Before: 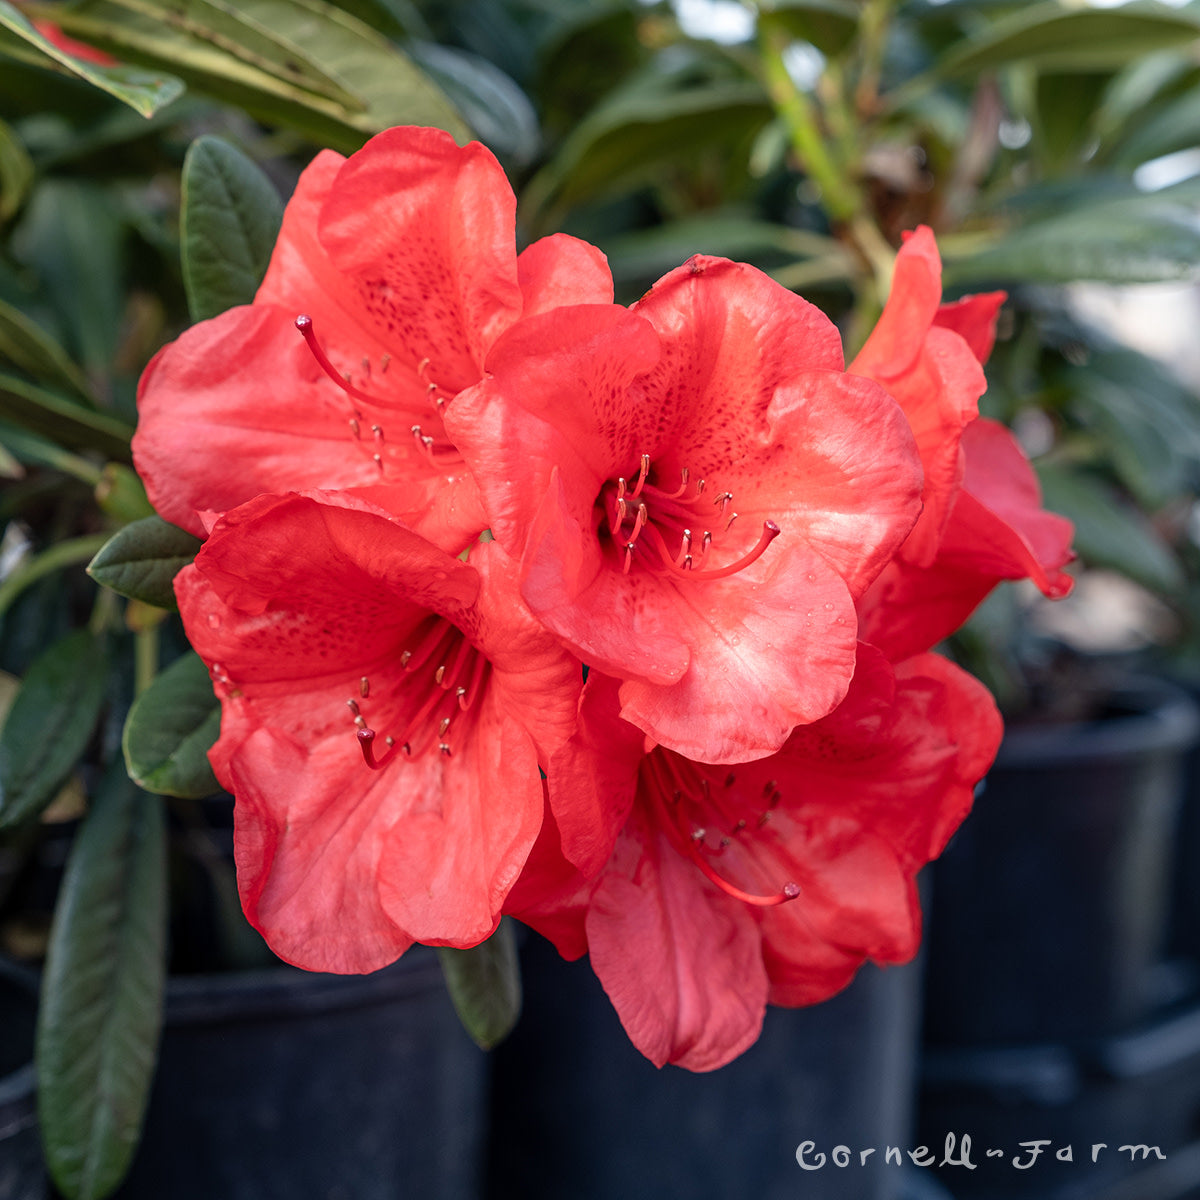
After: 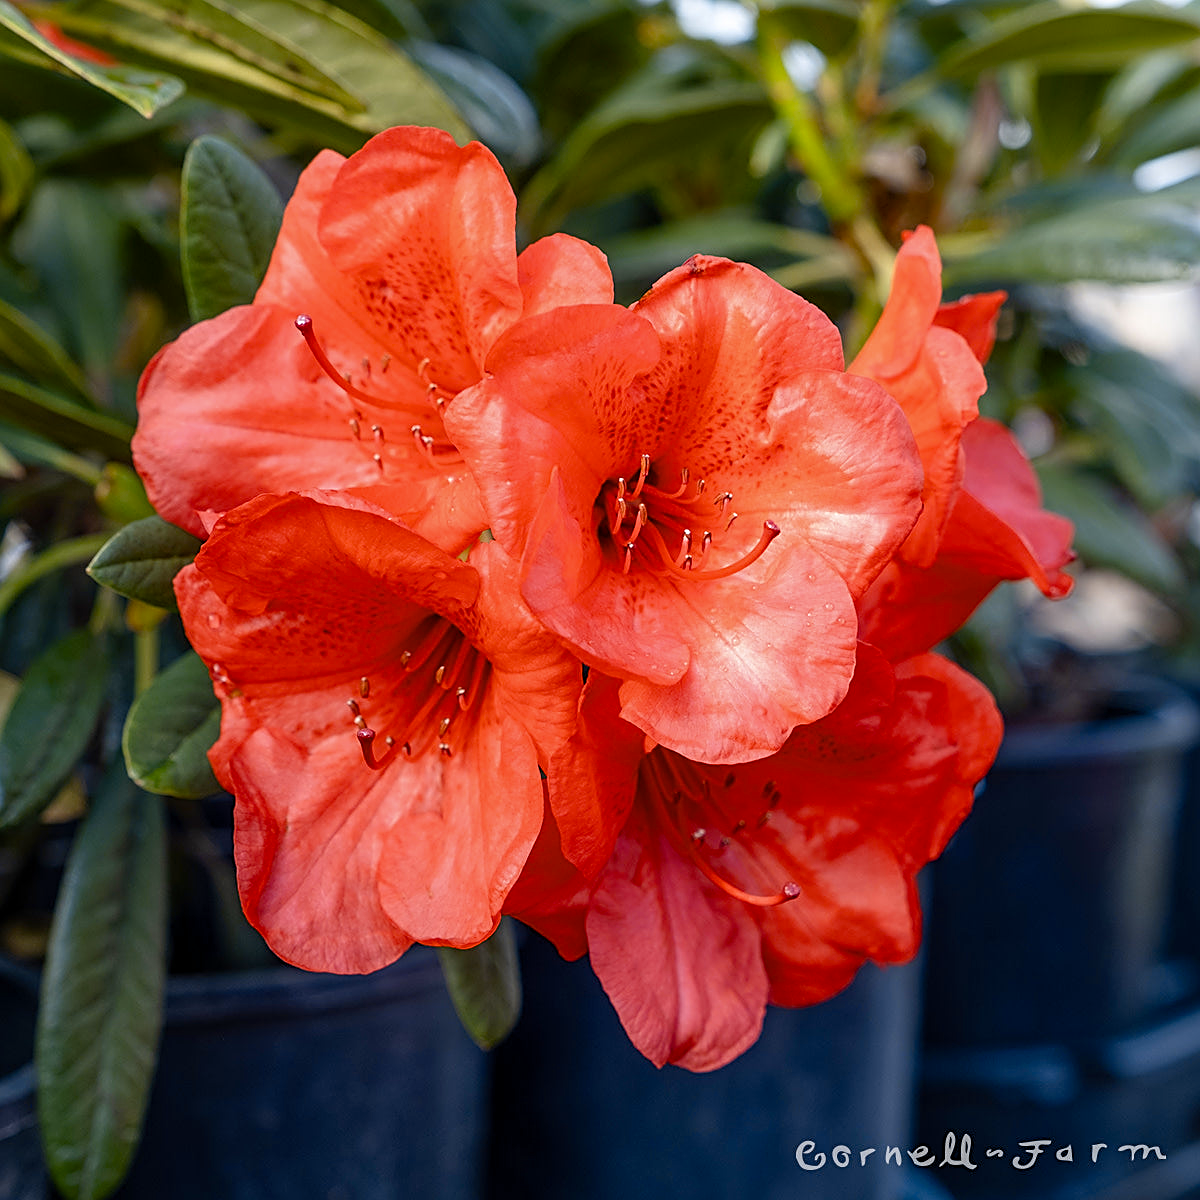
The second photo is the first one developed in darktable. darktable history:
sharpen: on, module defaults
color contrast: green-magenta contrast 0.85, blue-yellow contrast 1.25, unbound 0
color balance rgb: perceptual saturation grading › global saturation 20%, perceptual saturation grading › highlights -25%, perceptual saturation grading › shadows 25%
